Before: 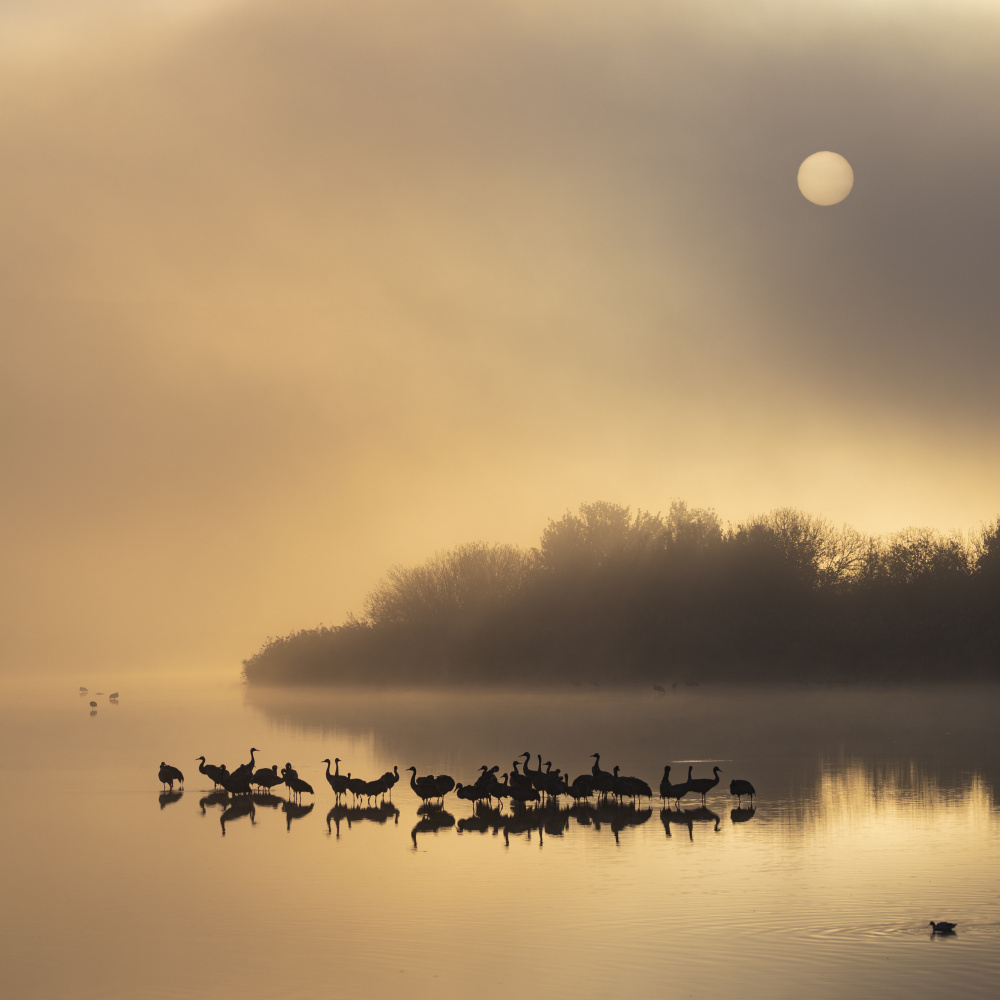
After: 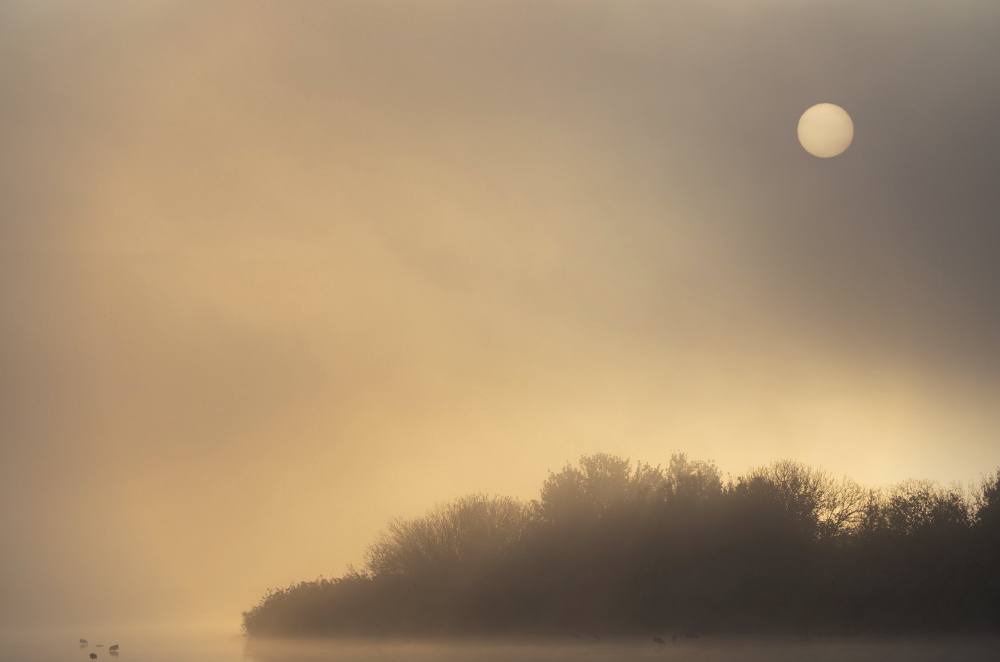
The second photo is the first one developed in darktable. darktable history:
vignetting: on, module defaults
crop and rotate: top 4.868%, bottom 28.84%
contrast brightness saturation: saturation -0.099
